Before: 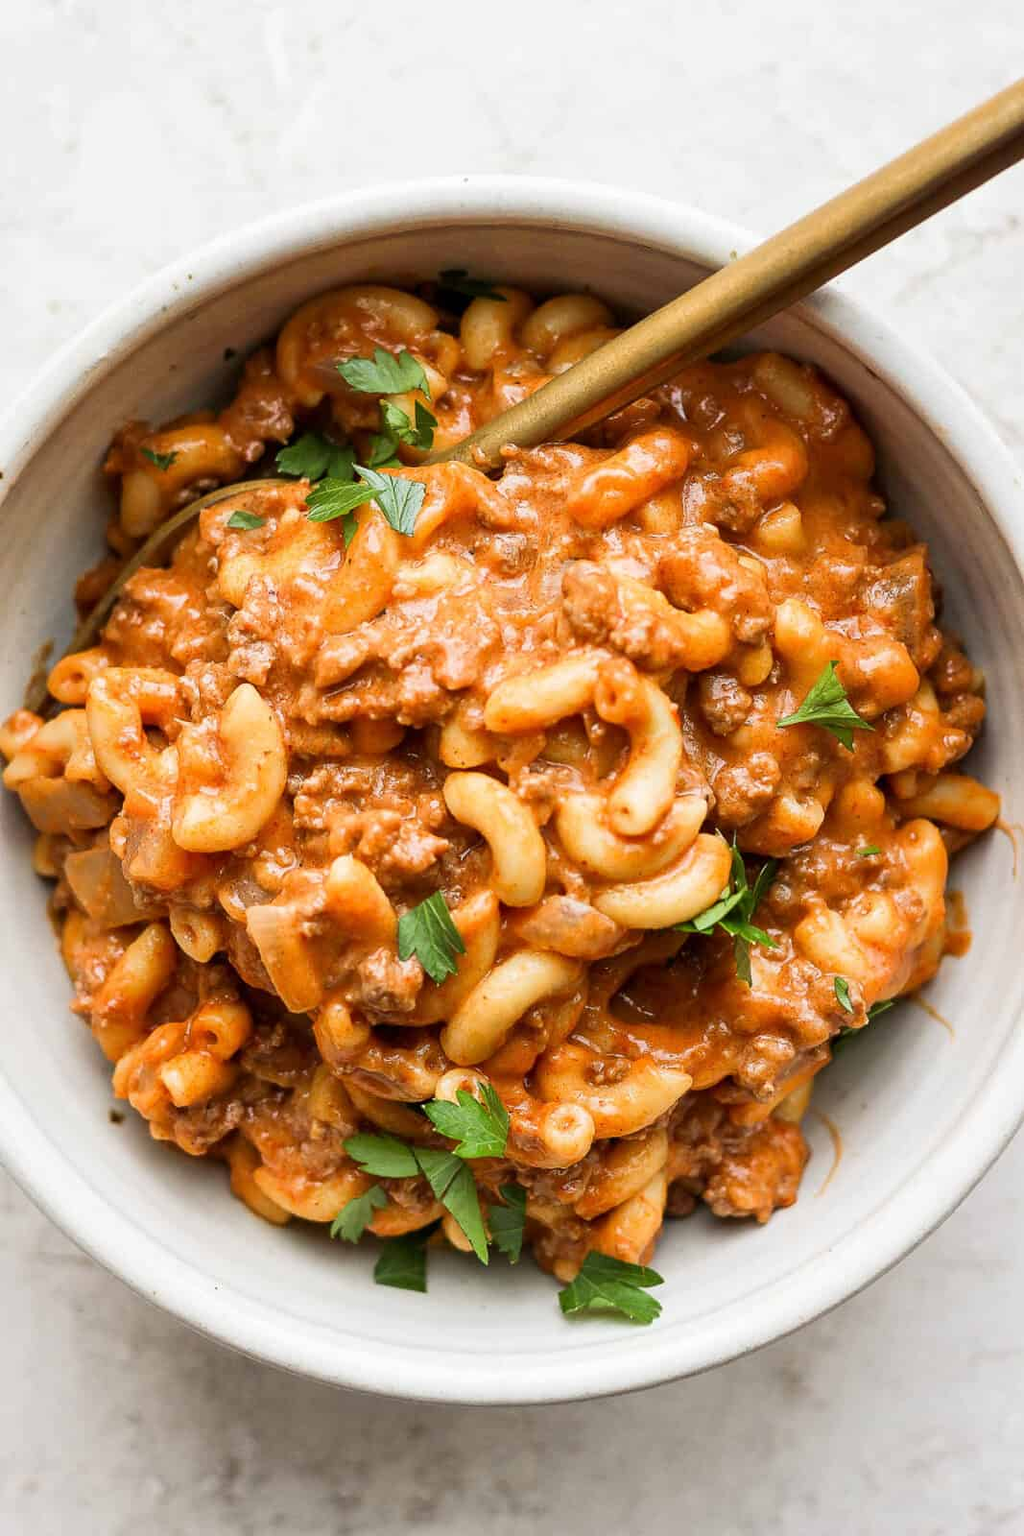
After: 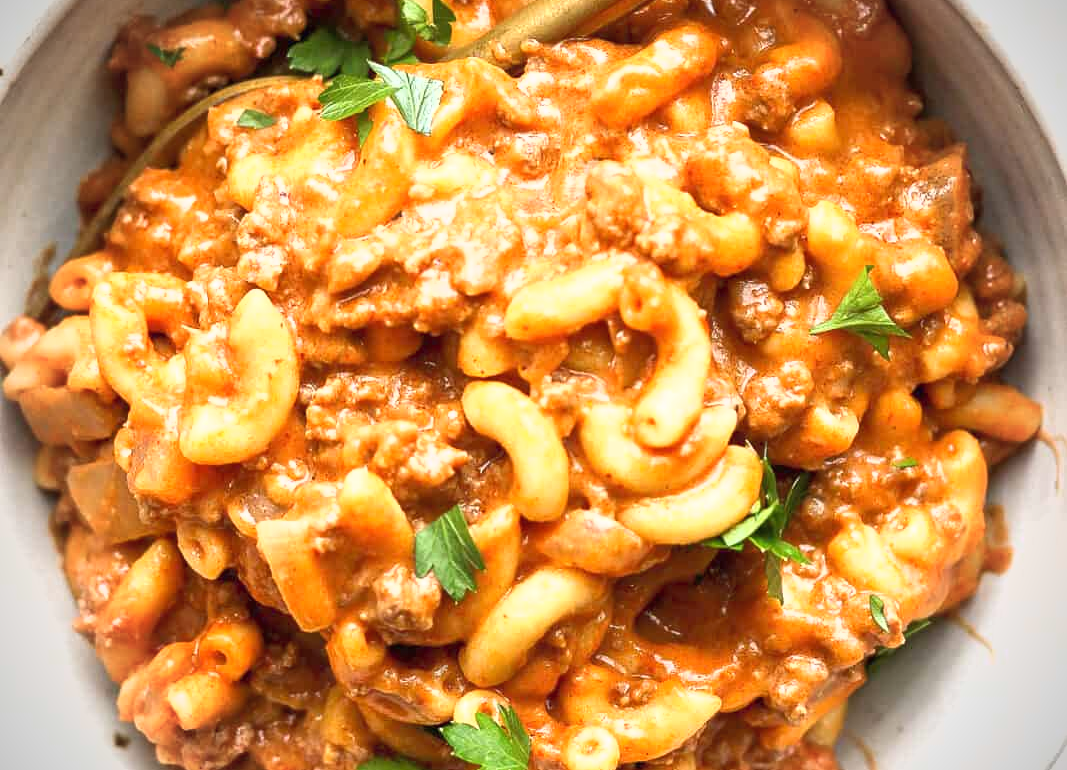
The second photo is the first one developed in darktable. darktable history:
exposure: black level correction 0, exposure 0.696 EV, compensate highlight preservation false
shadows and highlights: shadows 43.28, highlights 7.62
crop and rotate: top 26.473%, bottom 25.366%
vignetting: unbound false
